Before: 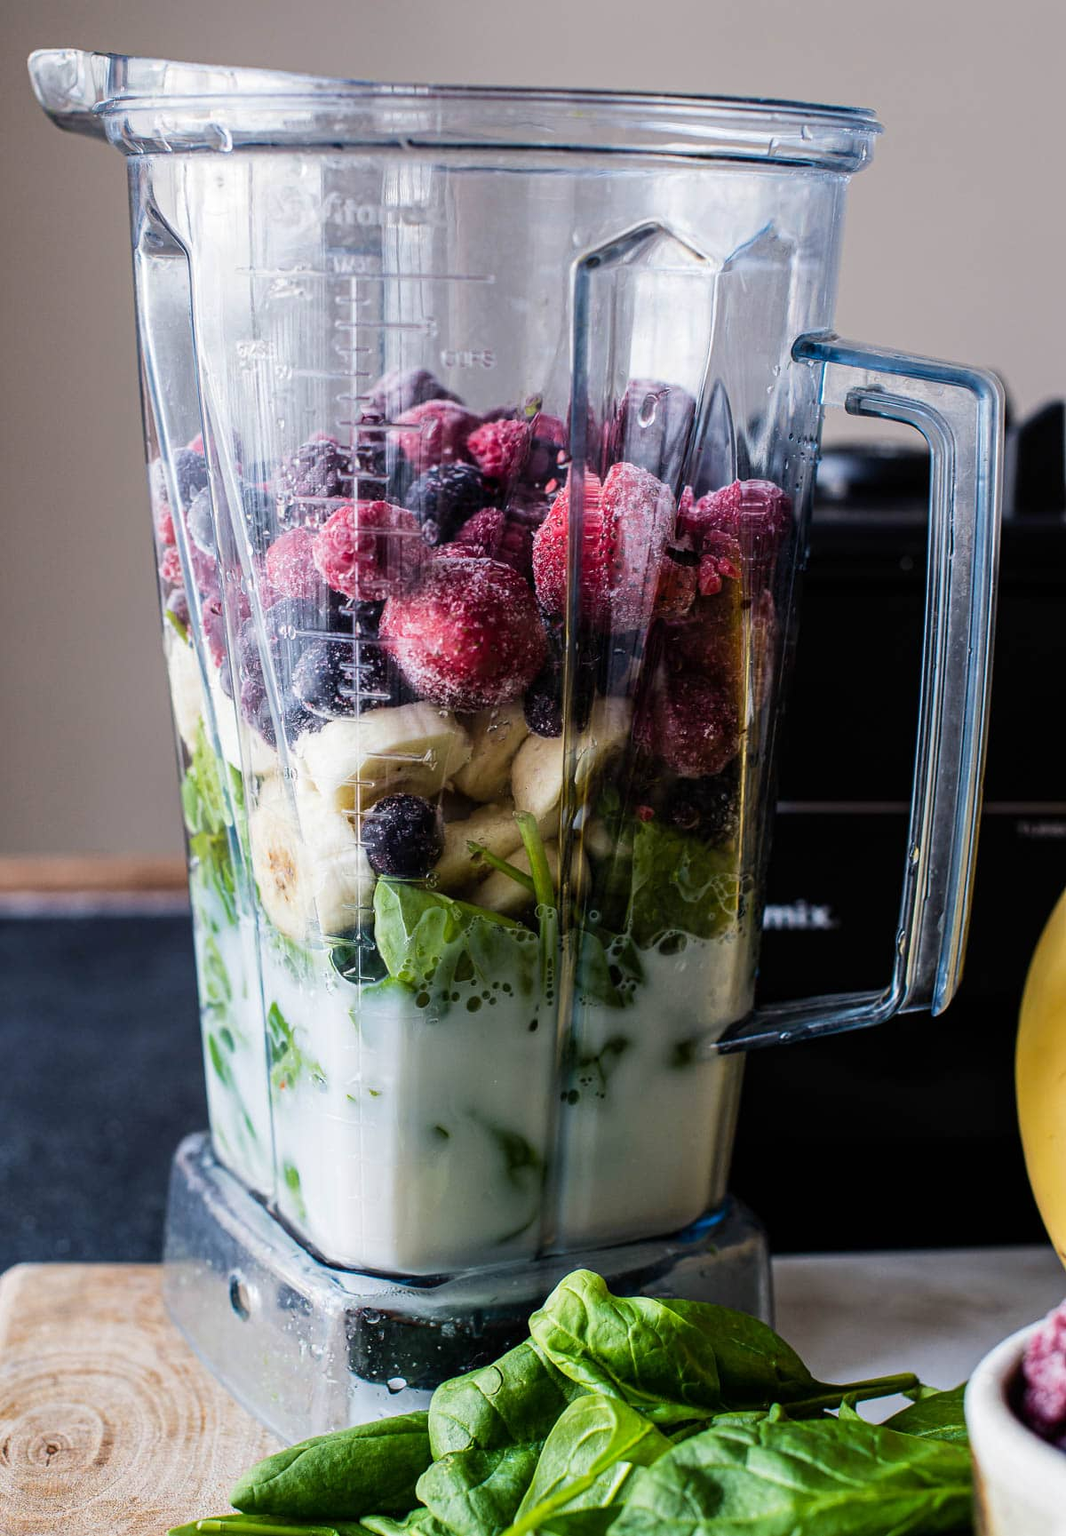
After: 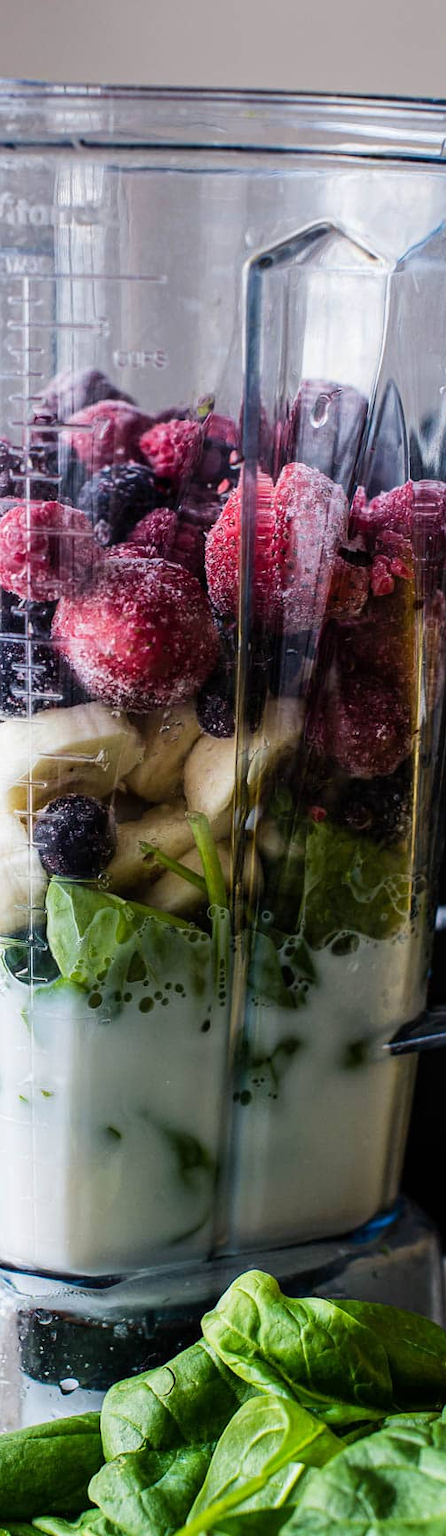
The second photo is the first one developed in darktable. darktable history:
crop: left 30.786%, right 27.368%
